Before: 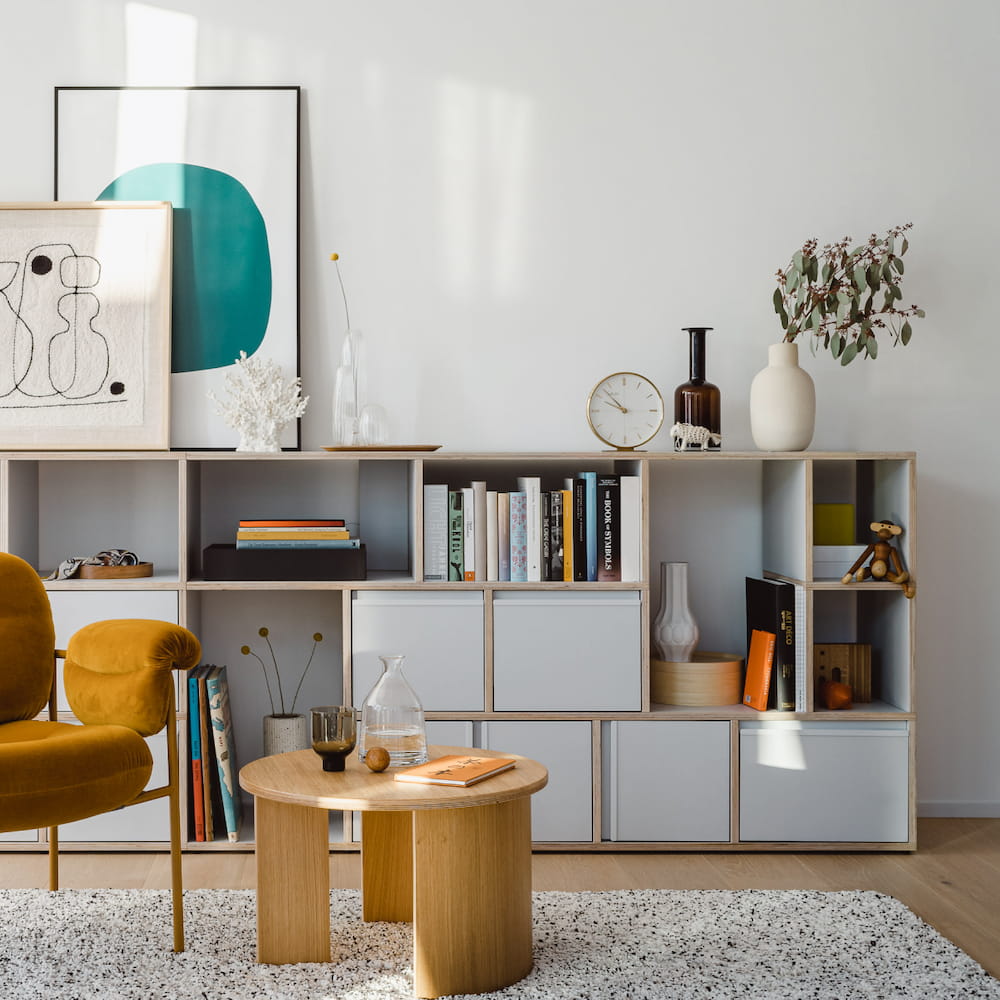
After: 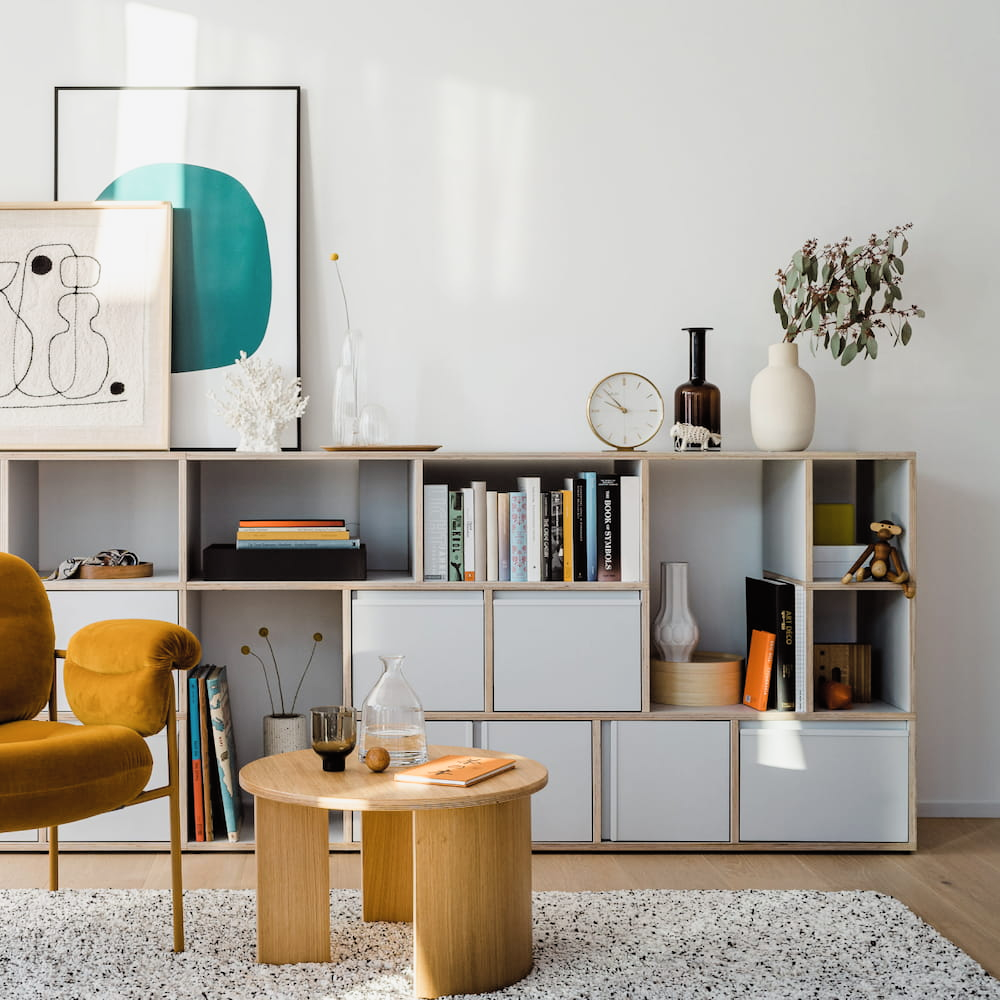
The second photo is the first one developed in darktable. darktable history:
contrast brightness saturation: contrast 0.05, brightness 0.06, saturation 0.01
filmic rgb: black relative exposure -12.8 EV, white relative exposure 2.8 EV, threshold 3 EV, target black luminance 0%, hardness 8.54, latitude 70.41%, contrast 1.133, shadows ↔ highlights balance -0.395%, color science v4 (2020), enable highlight reconstruction true
